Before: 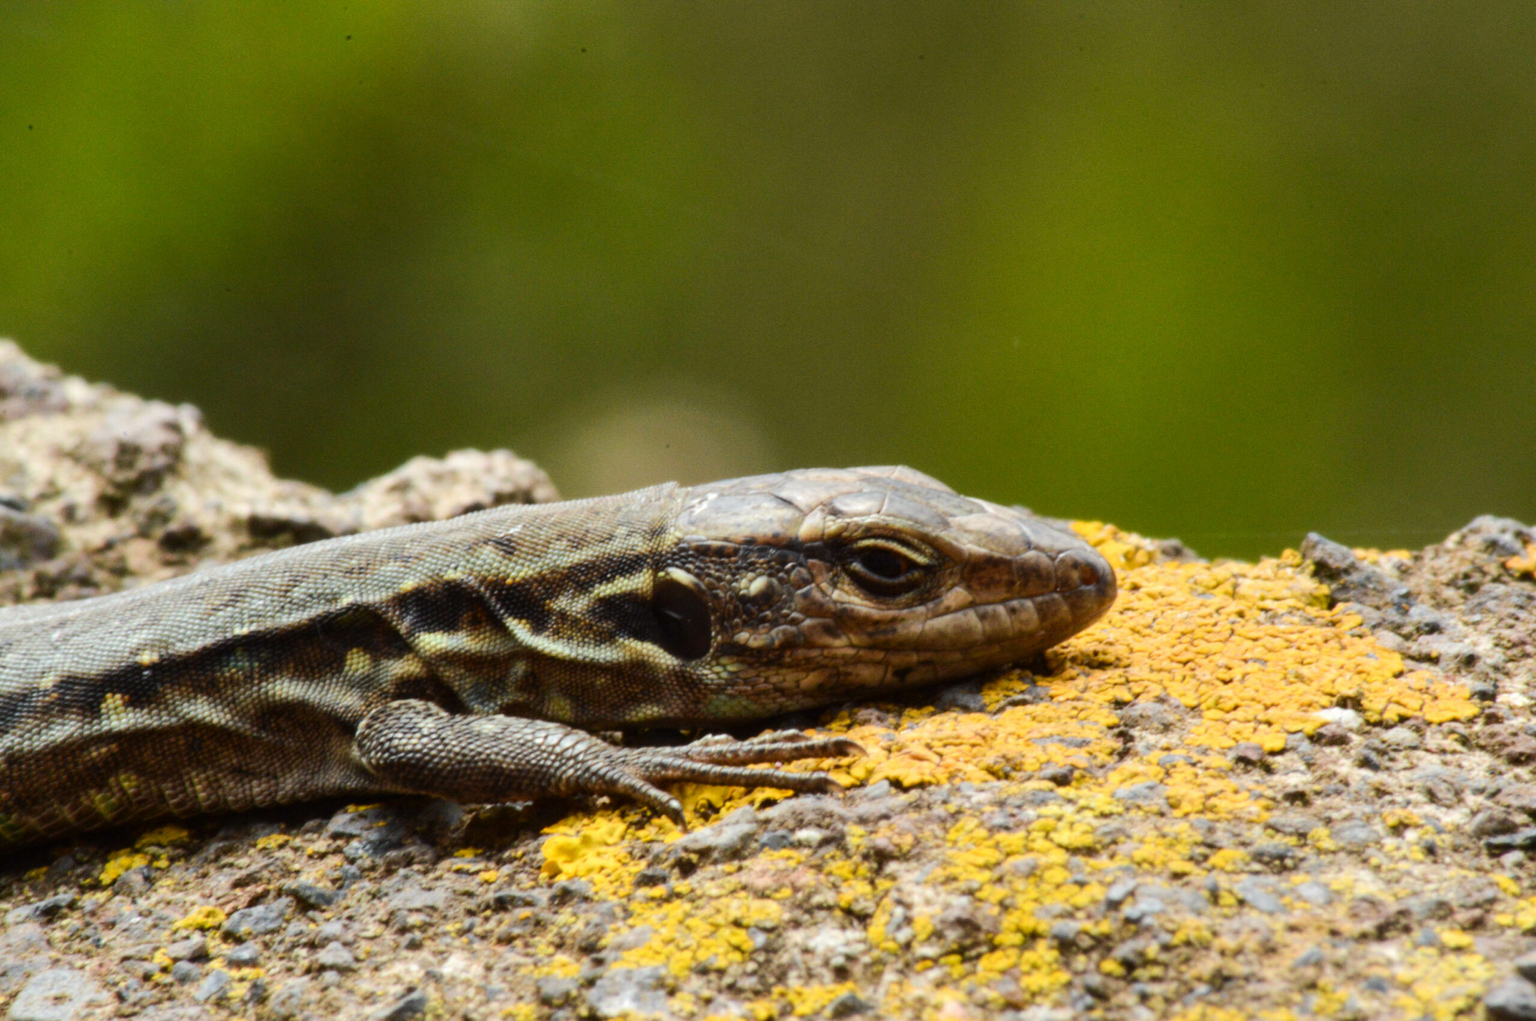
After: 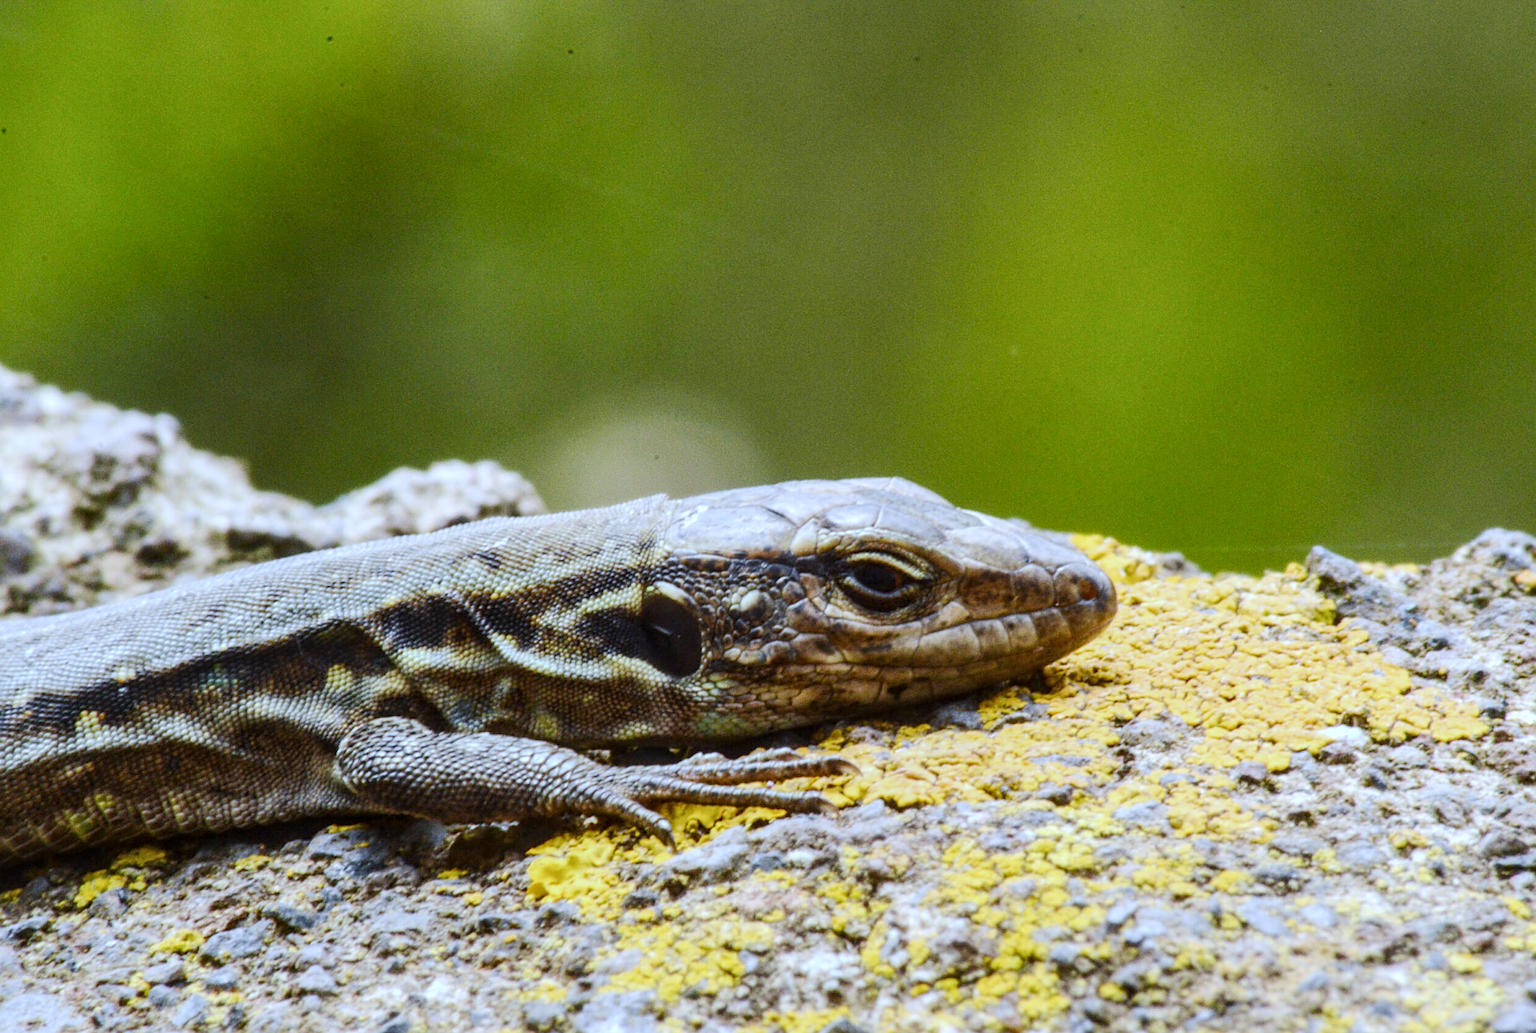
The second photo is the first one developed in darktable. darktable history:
white balance: red 0.871, blue 1.249
sharpen: on, module defaults
crop and rotate: left 1.774%, right 0.633%, bottom 1.28%
local contrast: on, module defaults
base curve: curves: ch0 [(0, 0) (0.158, 0.273) (0.879, 0.895) (1, 1)], preserve colors none
